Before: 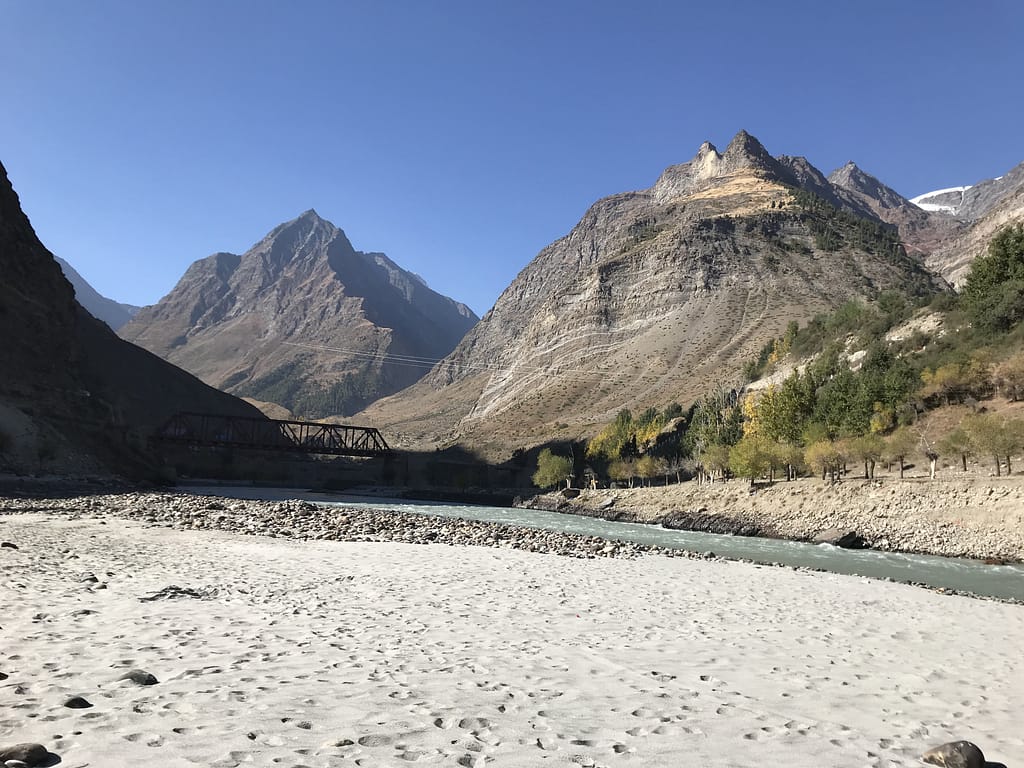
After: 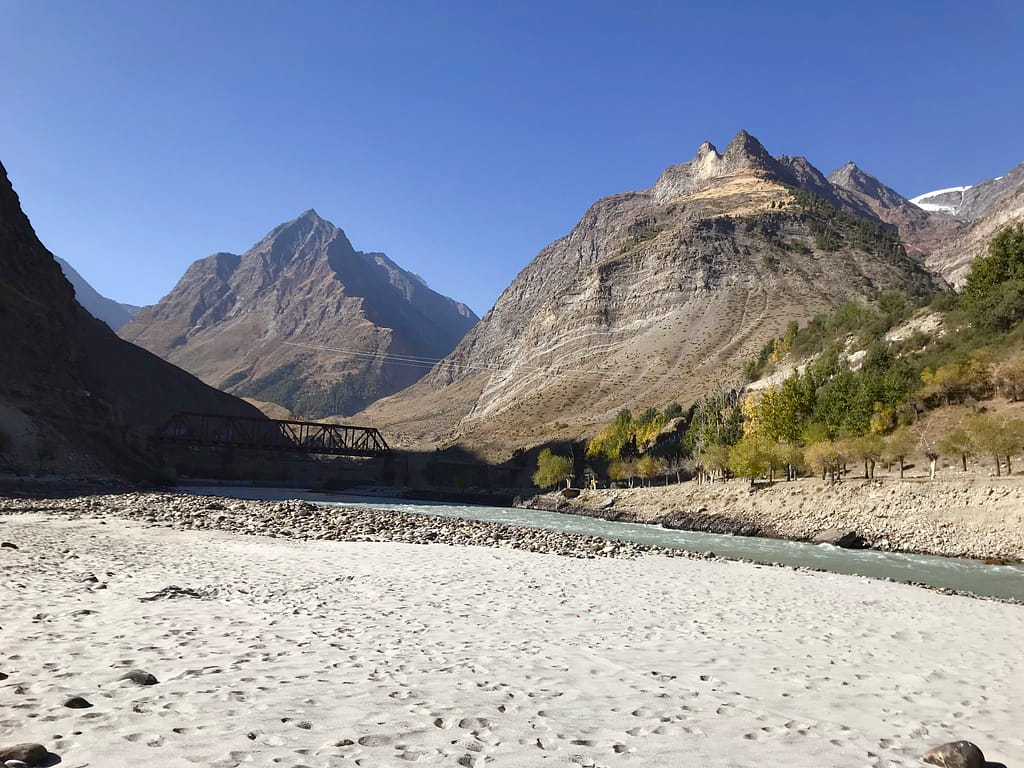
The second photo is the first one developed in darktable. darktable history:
color balance rgb: power › chroma 0.284%, power › hue 22.86°, perceptual saturation grading › global saturation 20%, perceptual saturation grading › highlights -25.798%, perceptual saturation grading › shadows 49.866%
